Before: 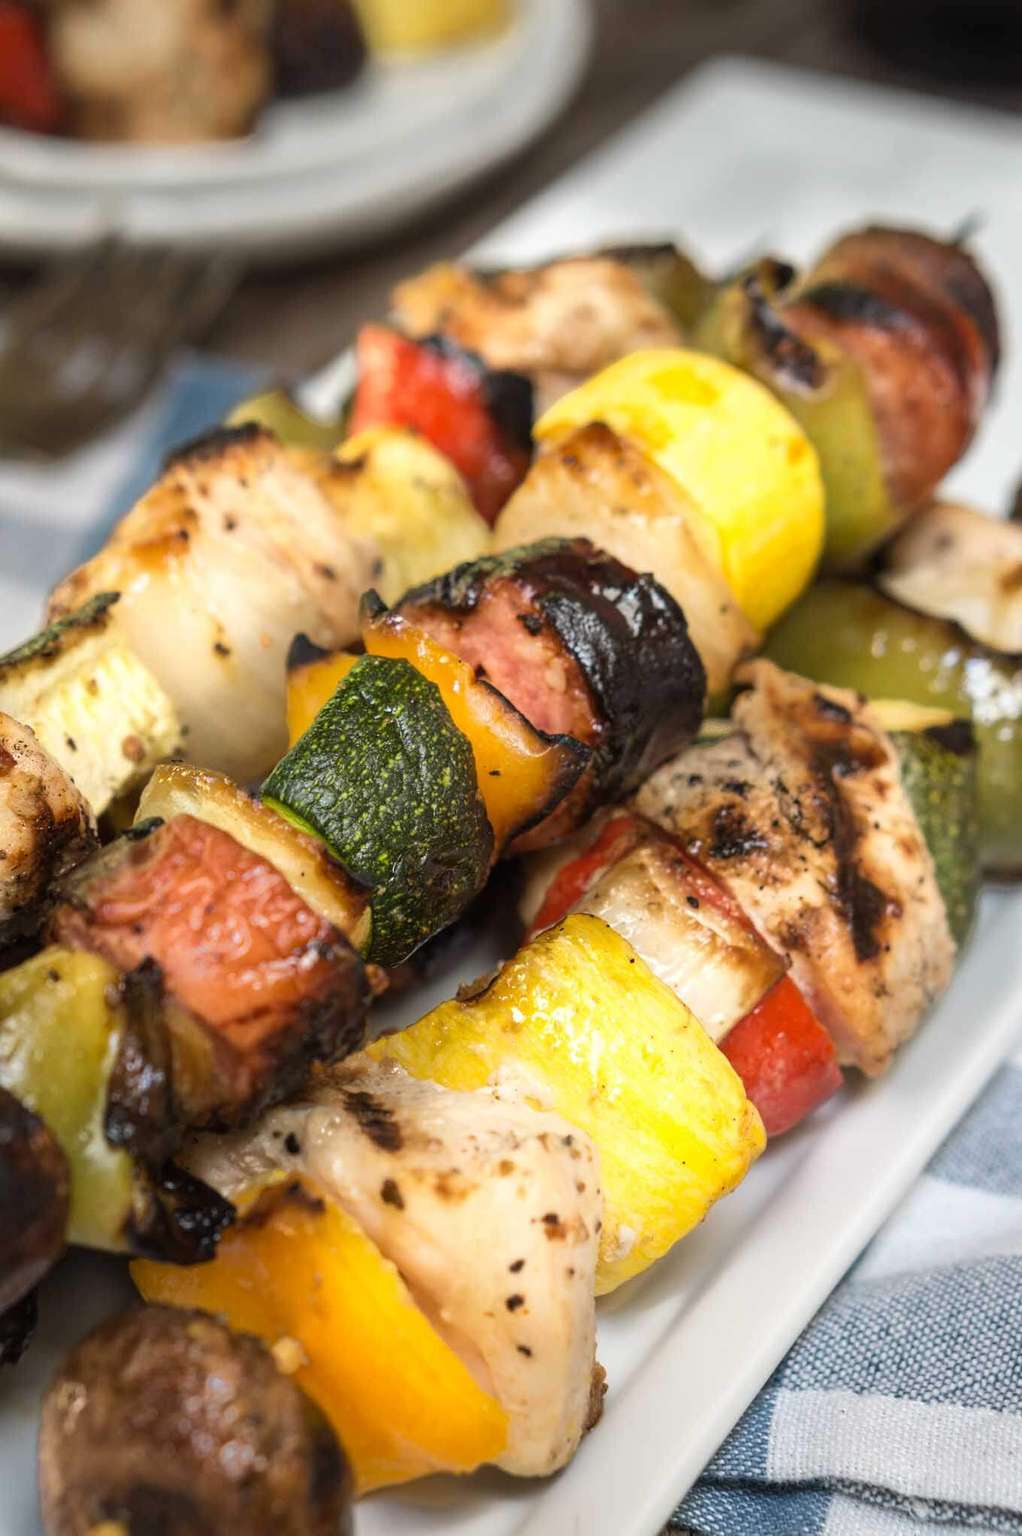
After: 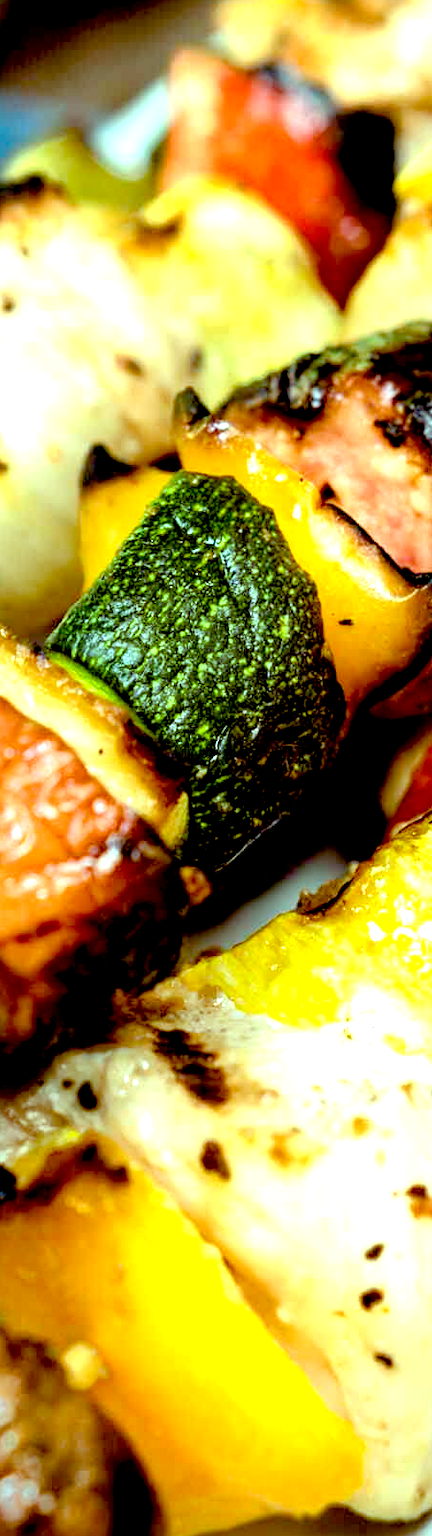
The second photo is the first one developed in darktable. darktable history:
crop and rotate: left 21.924%, top 18.686%, right 44.921%, bottom 2.996%
color balance rgb: shadows lift › chroma 1.036%, shadows lift › hue 217.03°, highlights gain › chroma 5.46%, highlights gain › hue 194.79°, perceptual saturation grading › global saturation 20%, perceptual saturation grading › highlights -25.221%, perceptual saturation grading › shadows 26.07%, global vibrance 20%
exposure: black level correction 0.036, exposure 0.906 EV, compensate highlight preservation false
